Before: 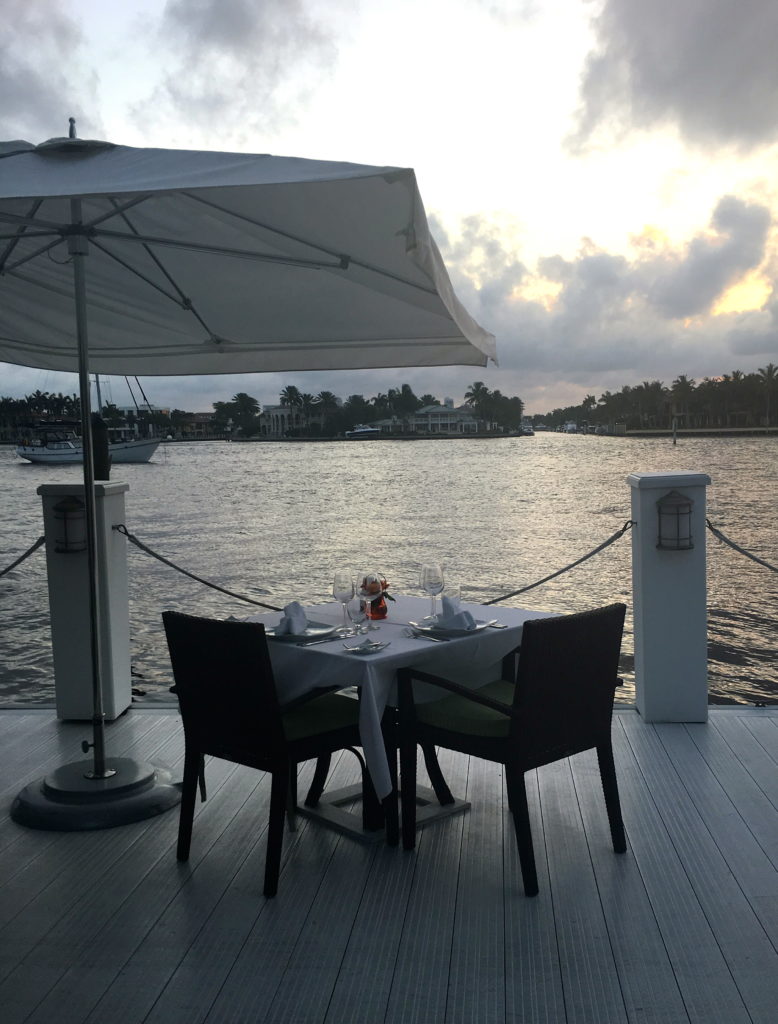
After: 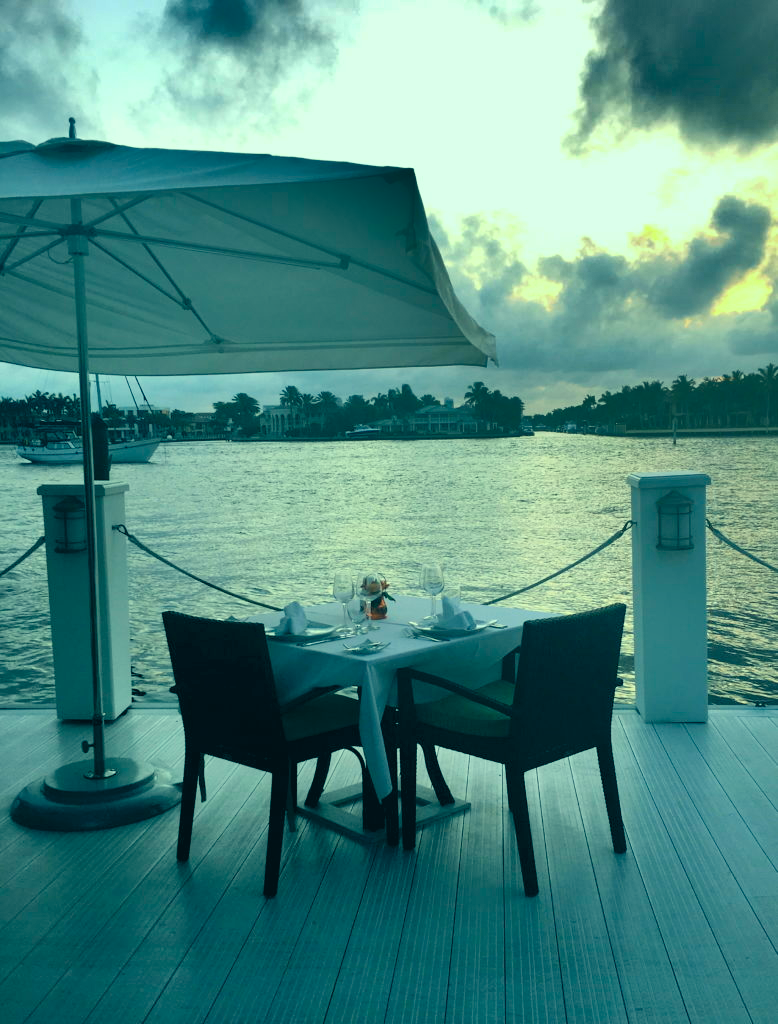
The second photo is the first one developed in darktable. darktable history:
color balance: mode lift, gamma, gain (sRGB), lift [0.97, 1, 1, 1], gamma [1.03, 1, 1, 1]
contrast brightness saturation: contrast 0.1, brightness 0.3, saturation 0.14
color correction: highlights a* -20.08, highlights b* 9.8, shadows a* -20.4, shadows b* -10.76
shadows and highlights: shadows 20.91, highlights -82.73, soften with gaussian
